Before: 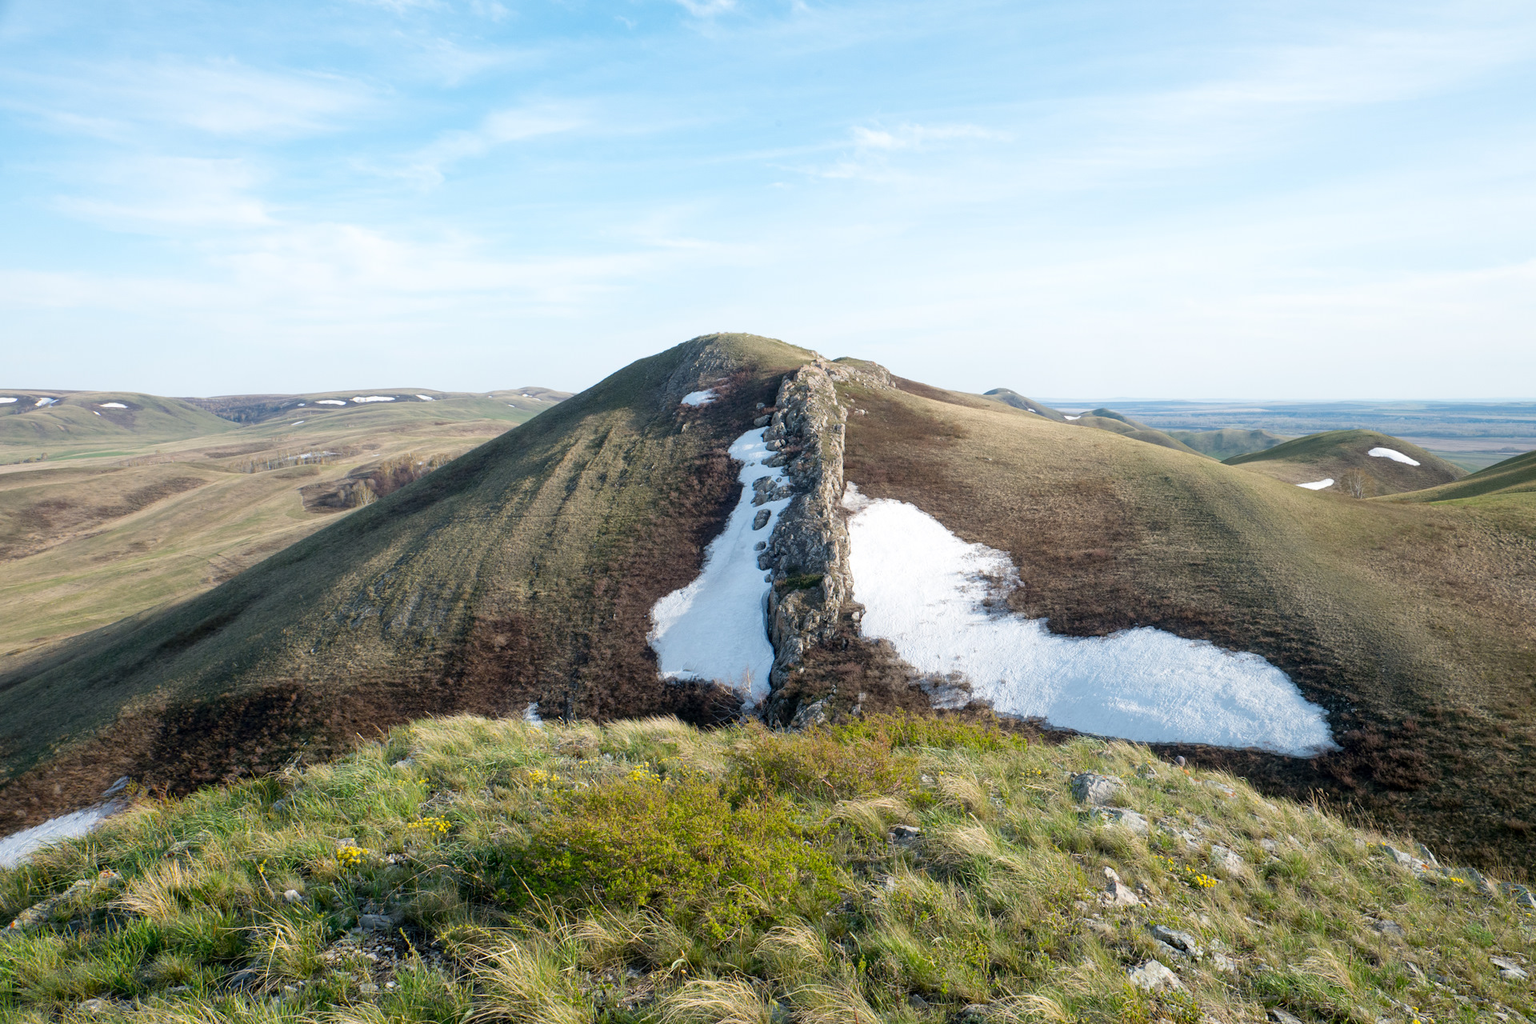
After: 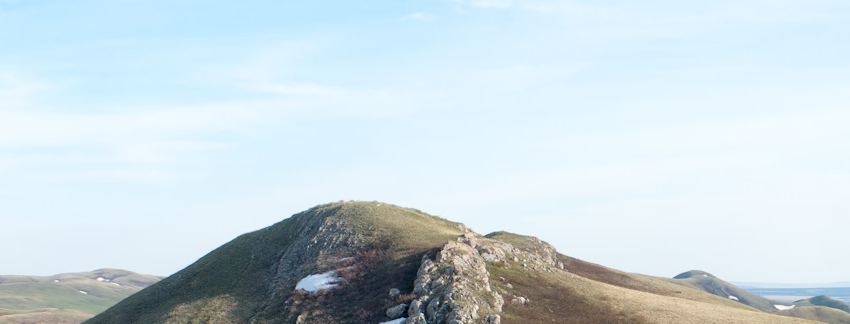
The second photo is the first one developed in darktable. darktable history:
crop: left 29.003%, top 16.848%, right 26.695%, bottom 57.784%
